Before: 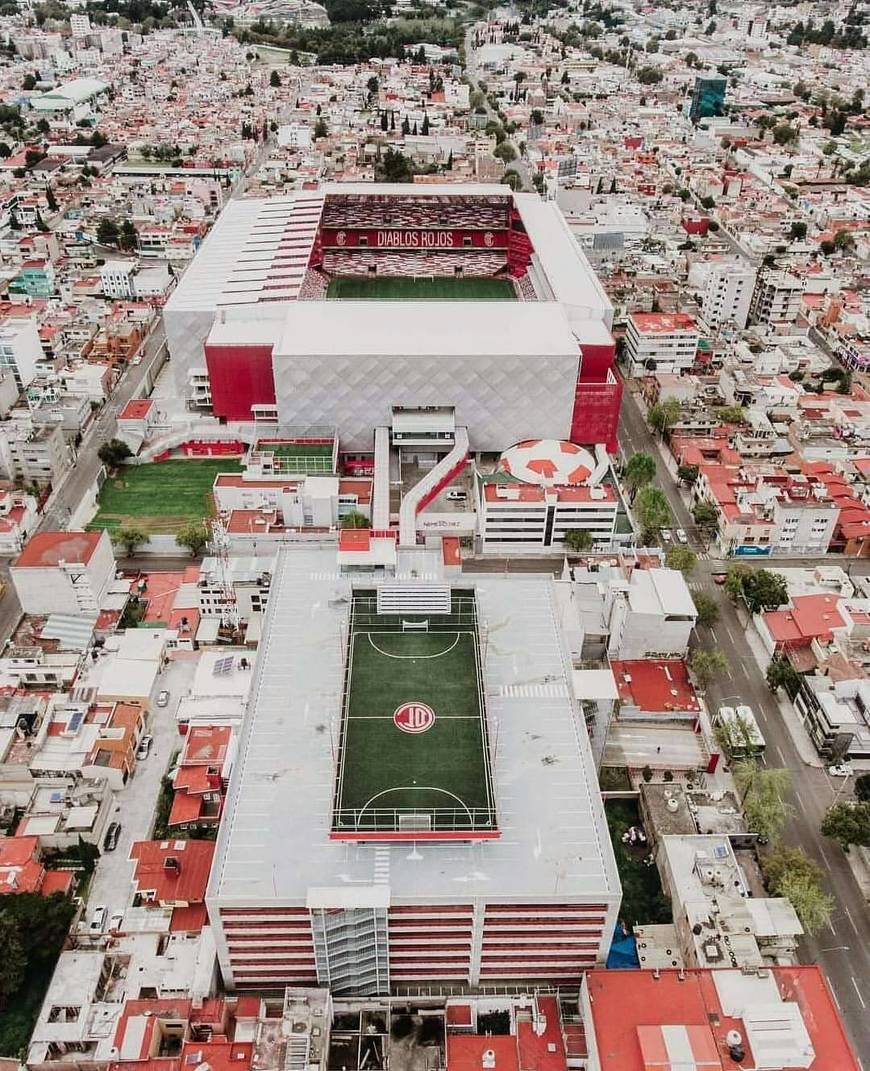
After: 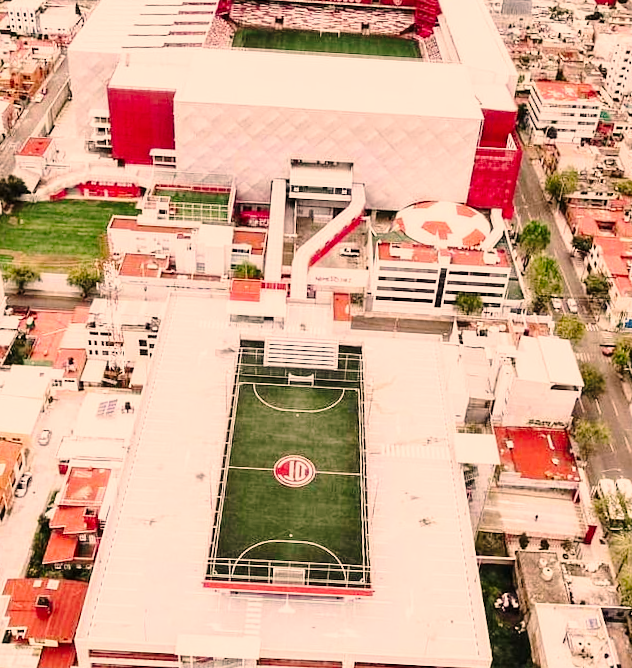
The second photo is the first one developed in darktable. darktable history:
base curve: curves: ch0 [(0, 0) (0.028, 0.03) (0.121, 0.232) (0.46, 0.748) (0.859, 0.968) (1, 1)], preserve colors none
color correction: highlights a* 17.68, highlights b* 18.87
crop and rotate: angle -3.41°, left 9.869%, top 20.975%, right 12.215%, bottom 12.104%
